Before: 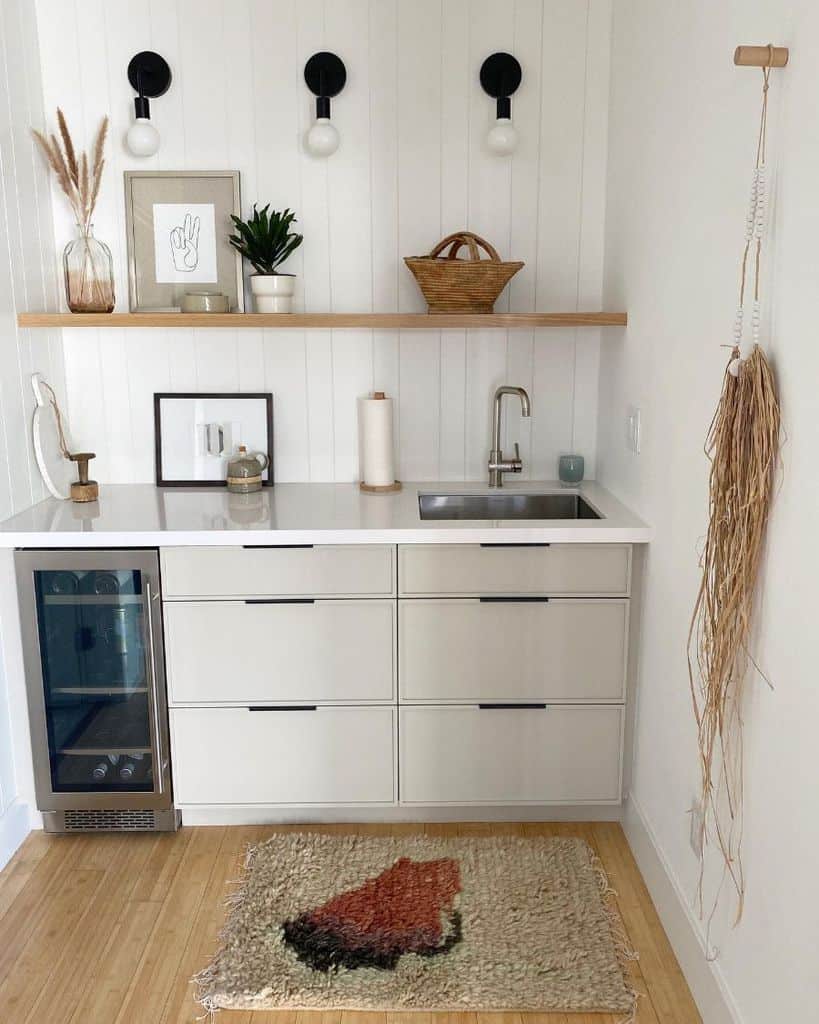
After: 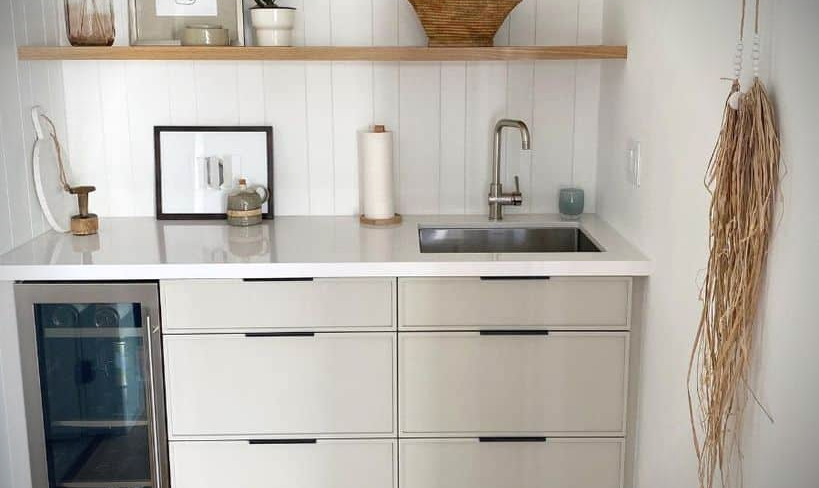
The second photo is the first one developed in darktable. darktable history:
crop and rotate: top 26.123%, bottom 26.158%
exposure: exposure 0.081 EV, compensate exposure bias true, compensate highlight preservation false
vignetting: brightness -0.852, unbound false
